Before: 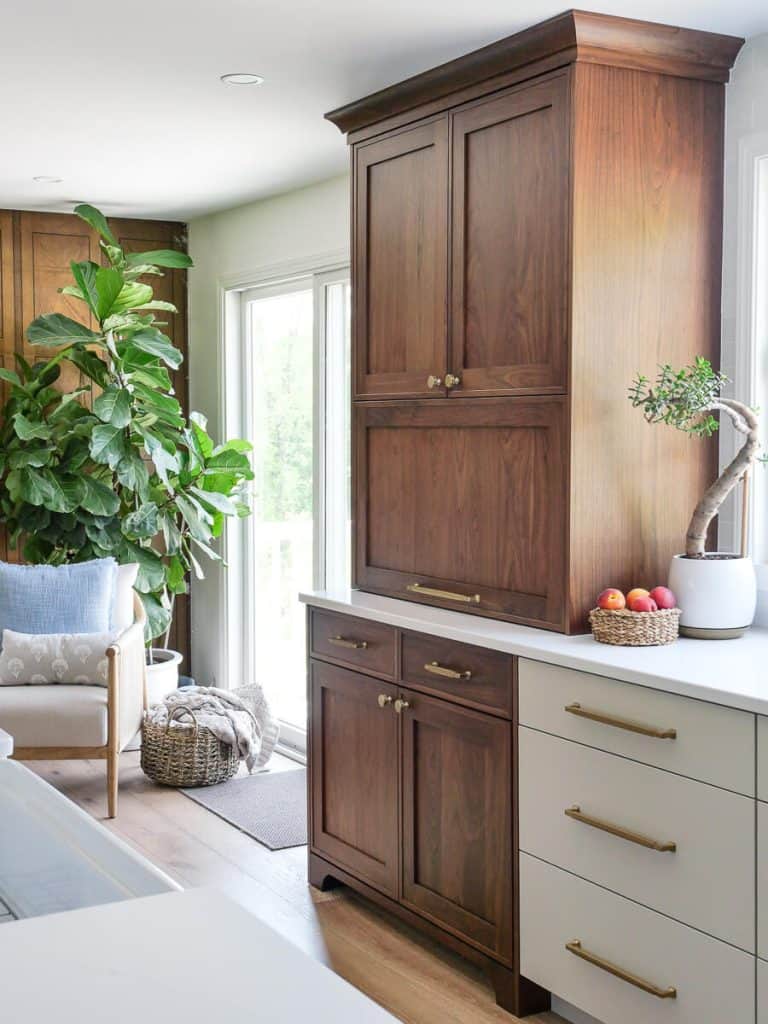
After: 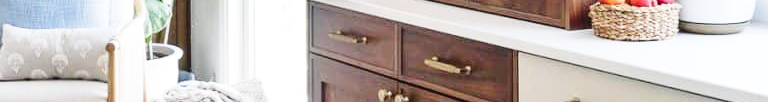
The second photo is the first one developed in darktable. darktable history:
crop and rotate: top 59.084%, bottom 30.916%
base curve: curves: ch0 [(0, 0) (0.028, 0.03) (0.121, 0.232) (0.46, 0.748) (0.859, 0.968) (1, 1)], preserve colors none
